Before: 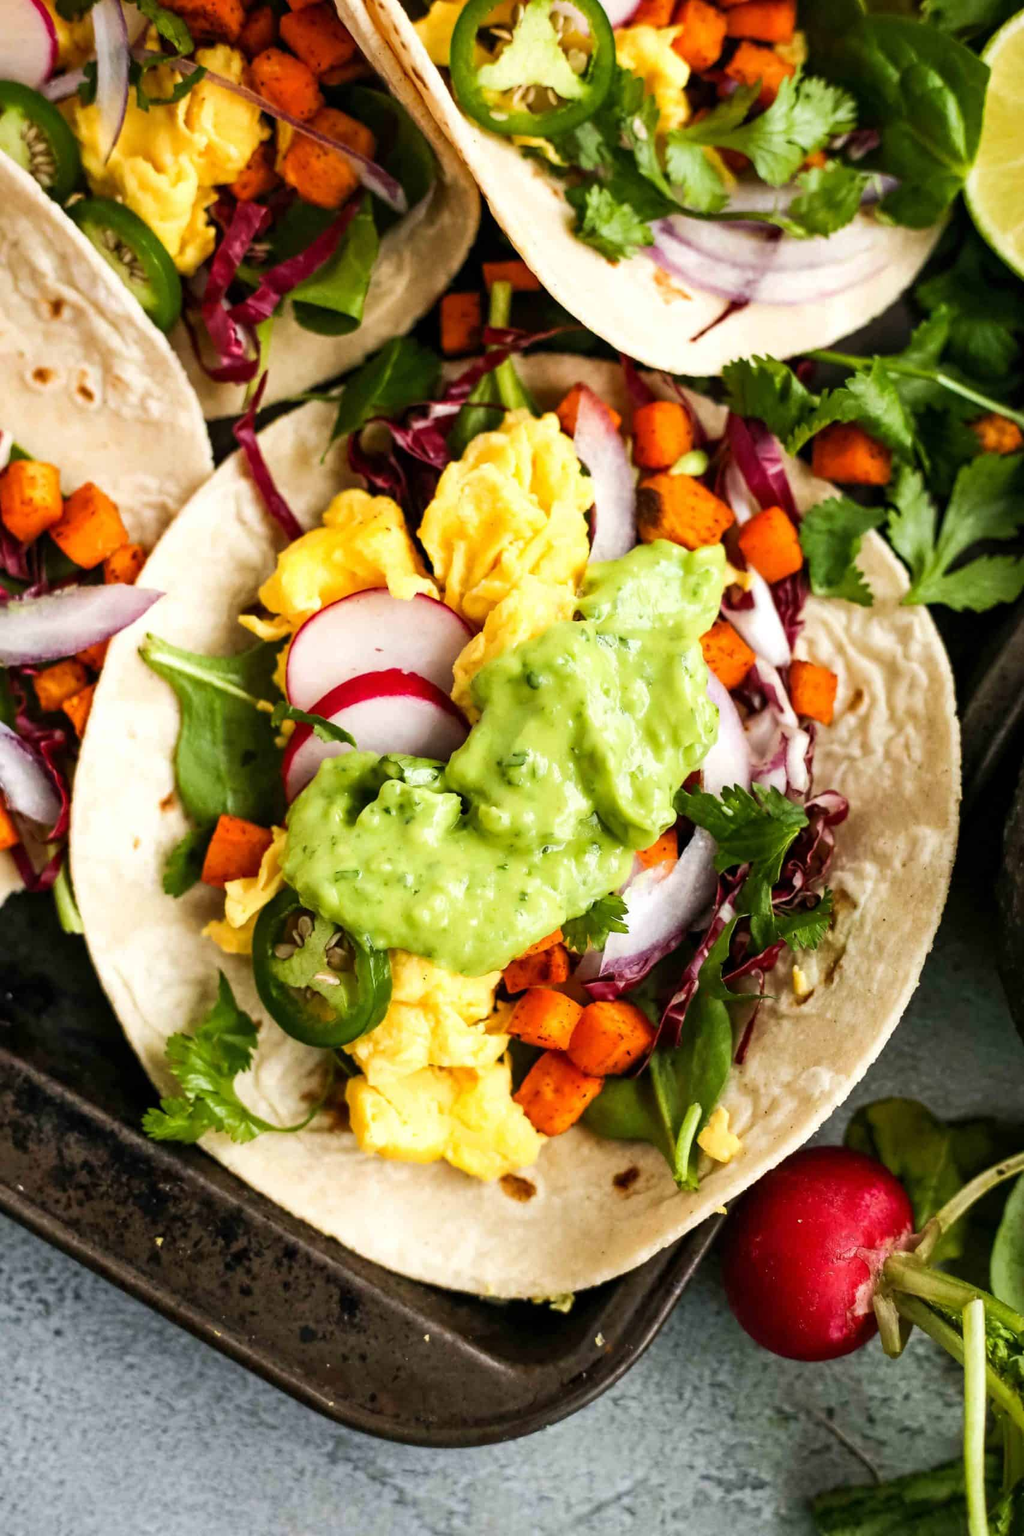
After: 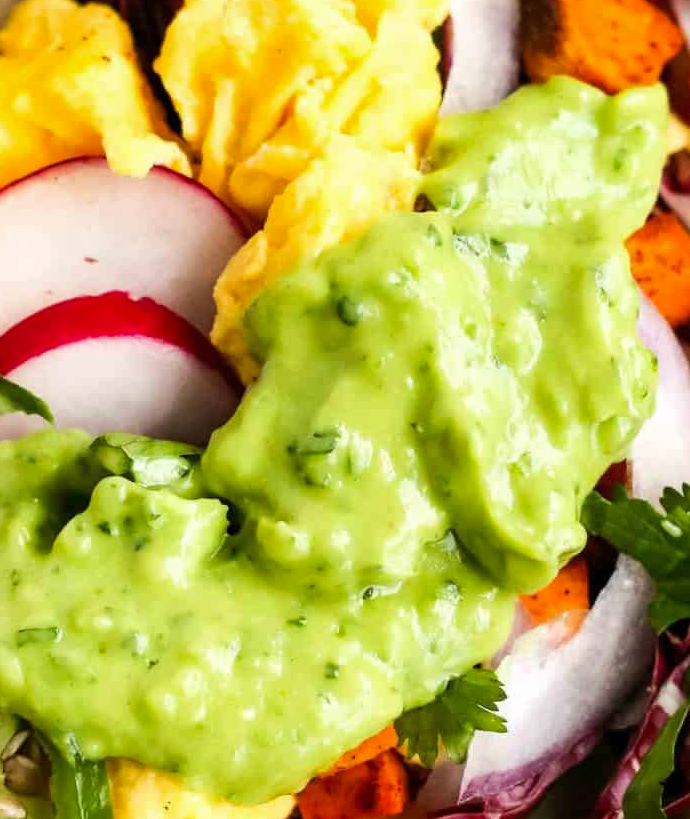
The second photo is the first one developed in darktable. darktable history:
crop: left 31.751%, top 32.172%, right 27.8%, bottom 35.83%
vibrance: vibrance 15%
